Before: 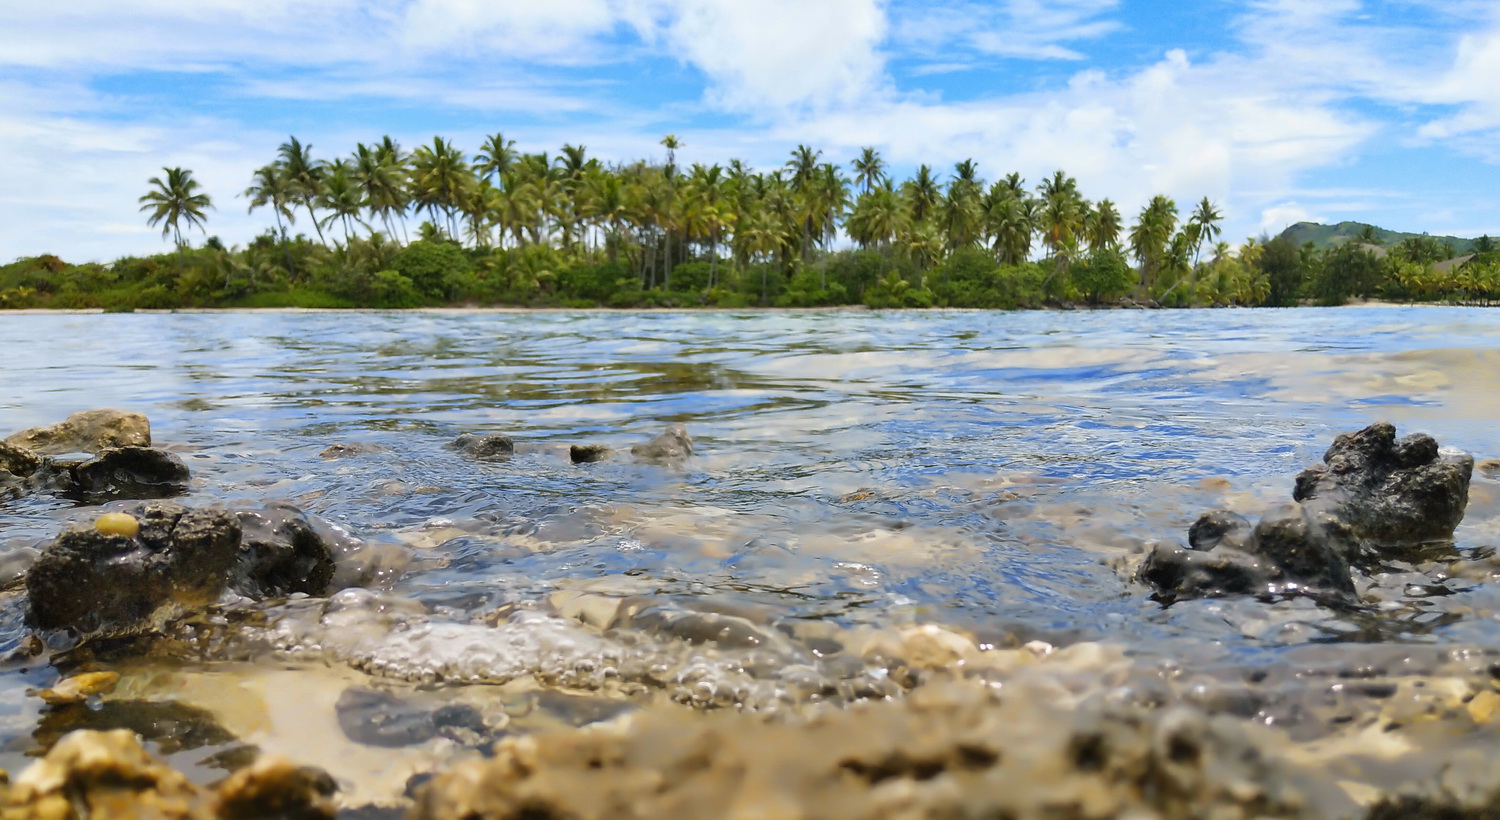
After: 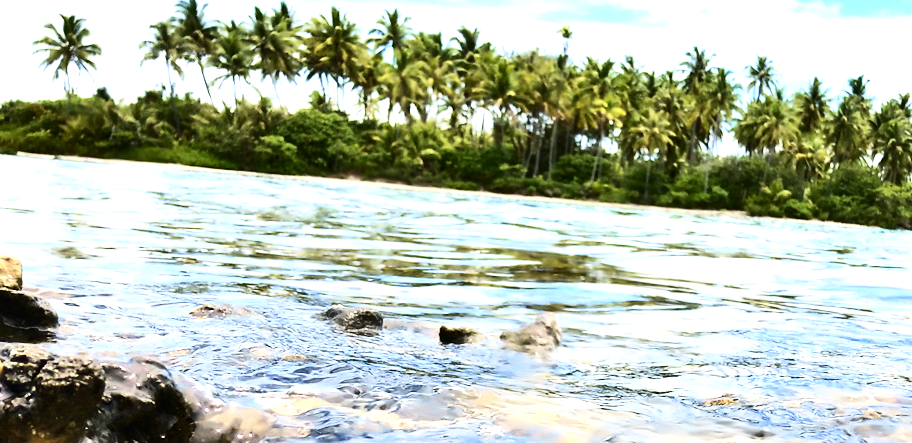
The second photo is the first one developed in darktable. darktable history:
tone equalizer: -8 EV -0.75 EV, -7 EV -0.7 EV, -6 EV -0.6 EV, -5 EV -0.4 EV, -3 EV 0.4 EV, -2 EV 0.6 EV, -1 EV 0.7 EV, +0 EV 0.75 EV, edges refinement/feathering 500, mask exposure compensation -1.57 EV, preserve details no
contrast brightness saturation: contrast 0.28
crop and rotate: angle -4.99°, left 2.122%, top 6.945%, right 27.566%, bottom 30.519%
exposure: black level correction -0.002, exposure 0.54 EV, compensate highlight preservation false
local contrast: mode bilateral grid, contrast 20, coarseness 50, detail 120%, midtone range 0.2
velvia: on, module defaults
